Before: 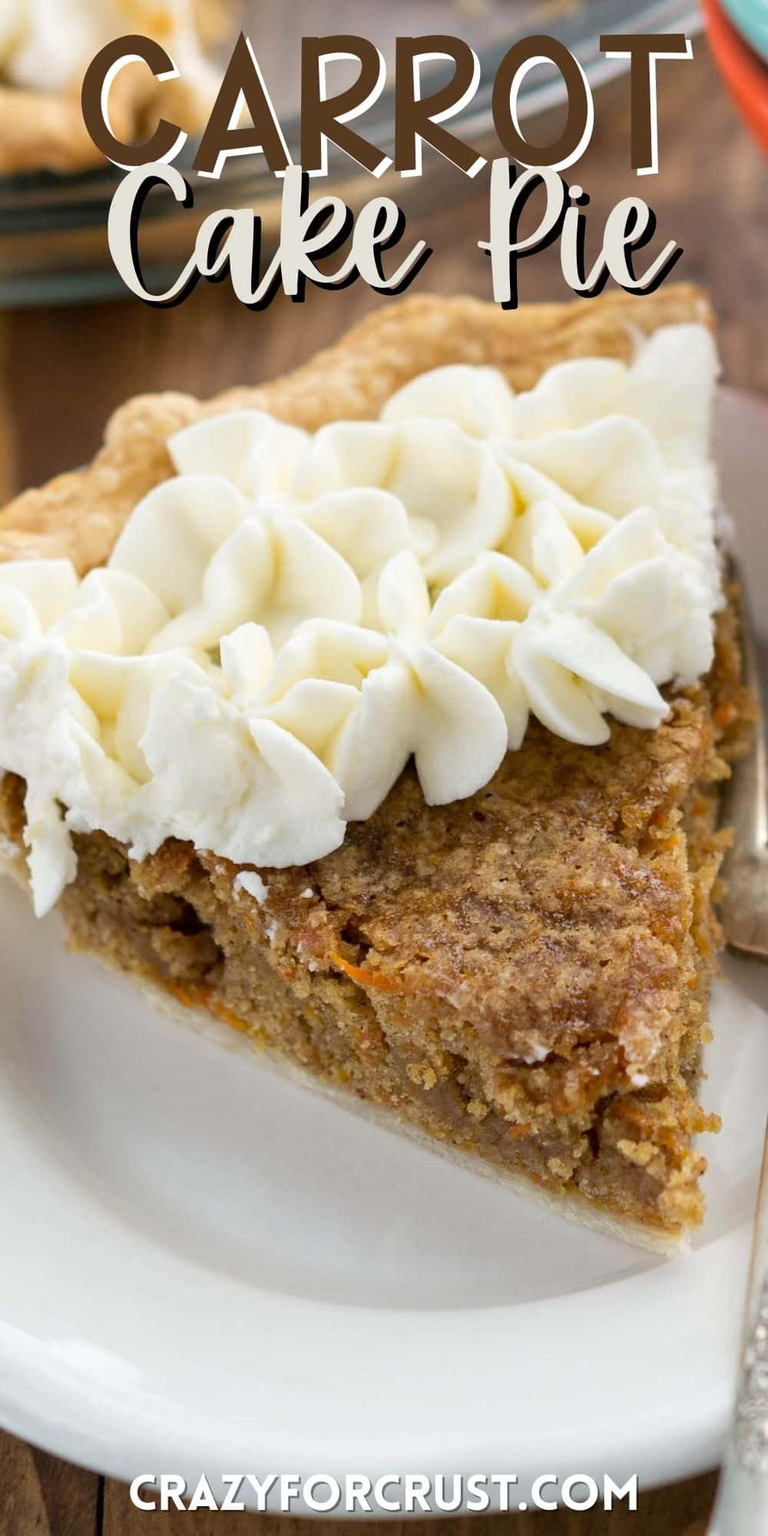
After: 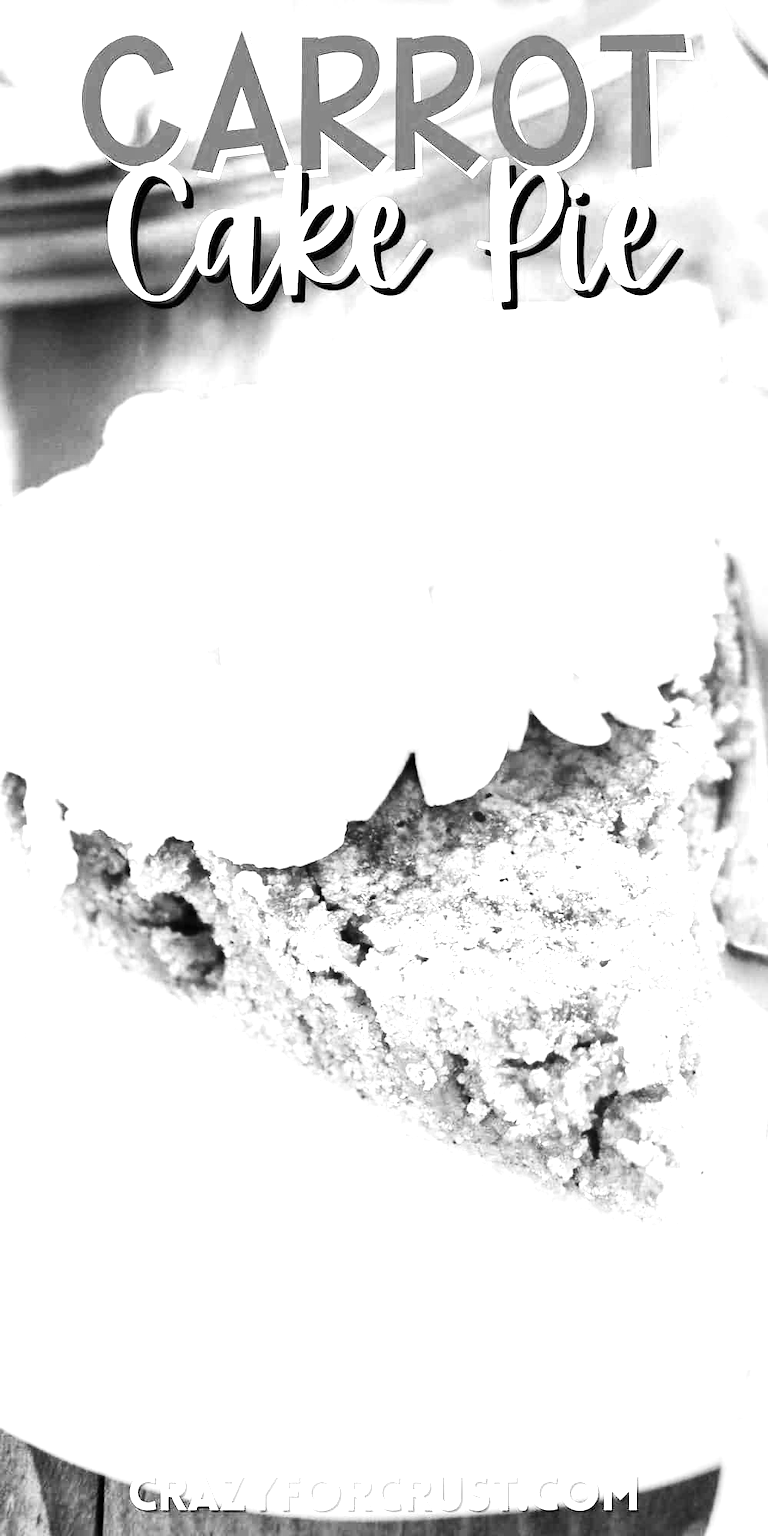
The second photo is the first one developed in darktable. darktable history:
color zones: curves: ch0 [(0.004, 0.588) (0.116, 0.636) (0.259, 0.476) (0.423, 0.464) (0.75, 0.5)]; ch1 [(0, 0) (0.143, 0) (0.286, 0) (0.429, 0) (0.571, 0) (0.714, 0) (0.857, 0)]
contrast brightness saturation: contrast 0.292
color calibration: illuminant as shot in camera, x 0.369, y 0.376, temperature 4326.95 K
exposure: black level correction 0, exposure 1.915 EV, compensate highlight preservation false
